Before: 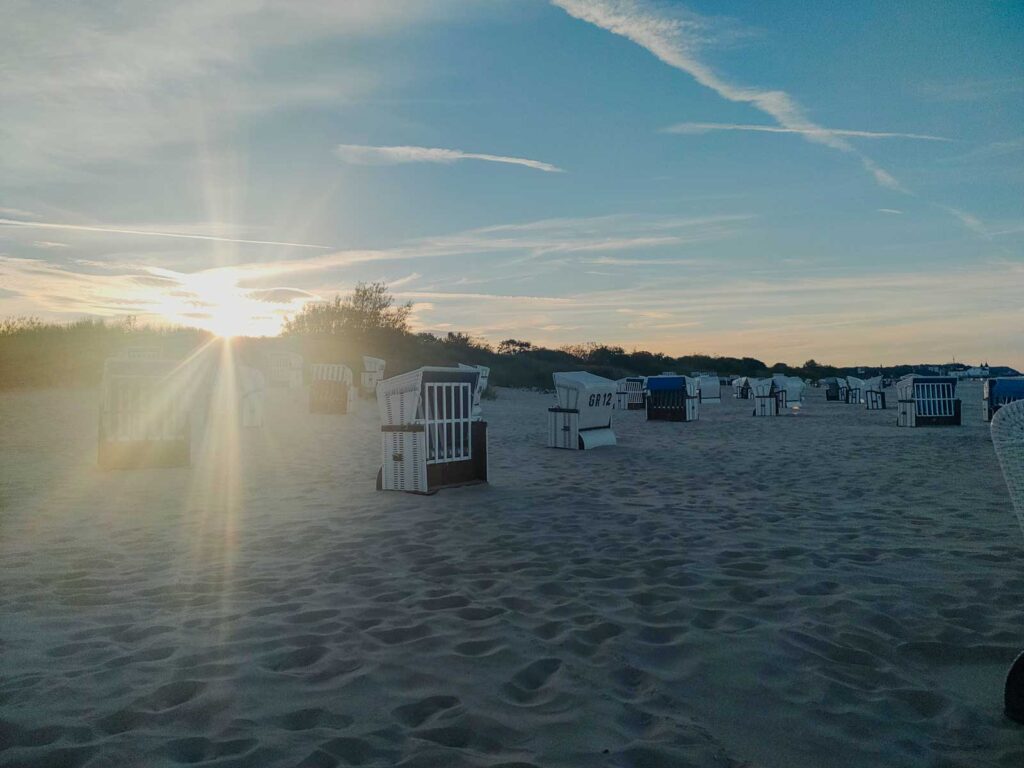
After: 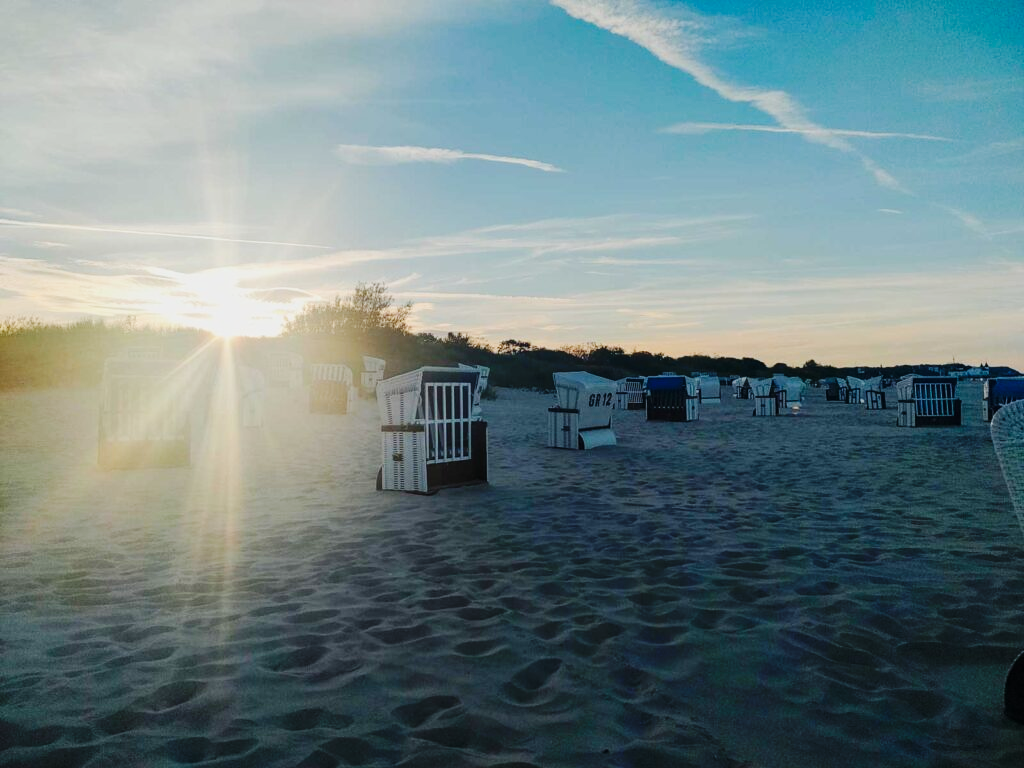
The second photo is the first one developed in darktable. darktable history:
exposure: exposure -0.153 EV, compensate highlight preservation false
base curve: curves: ch0 [(0, 0) (0.036, 0.025) (0.121, 0.166) (0.206, 0.329) (0.605, 0.79) (1, 1)], preserve colors none
